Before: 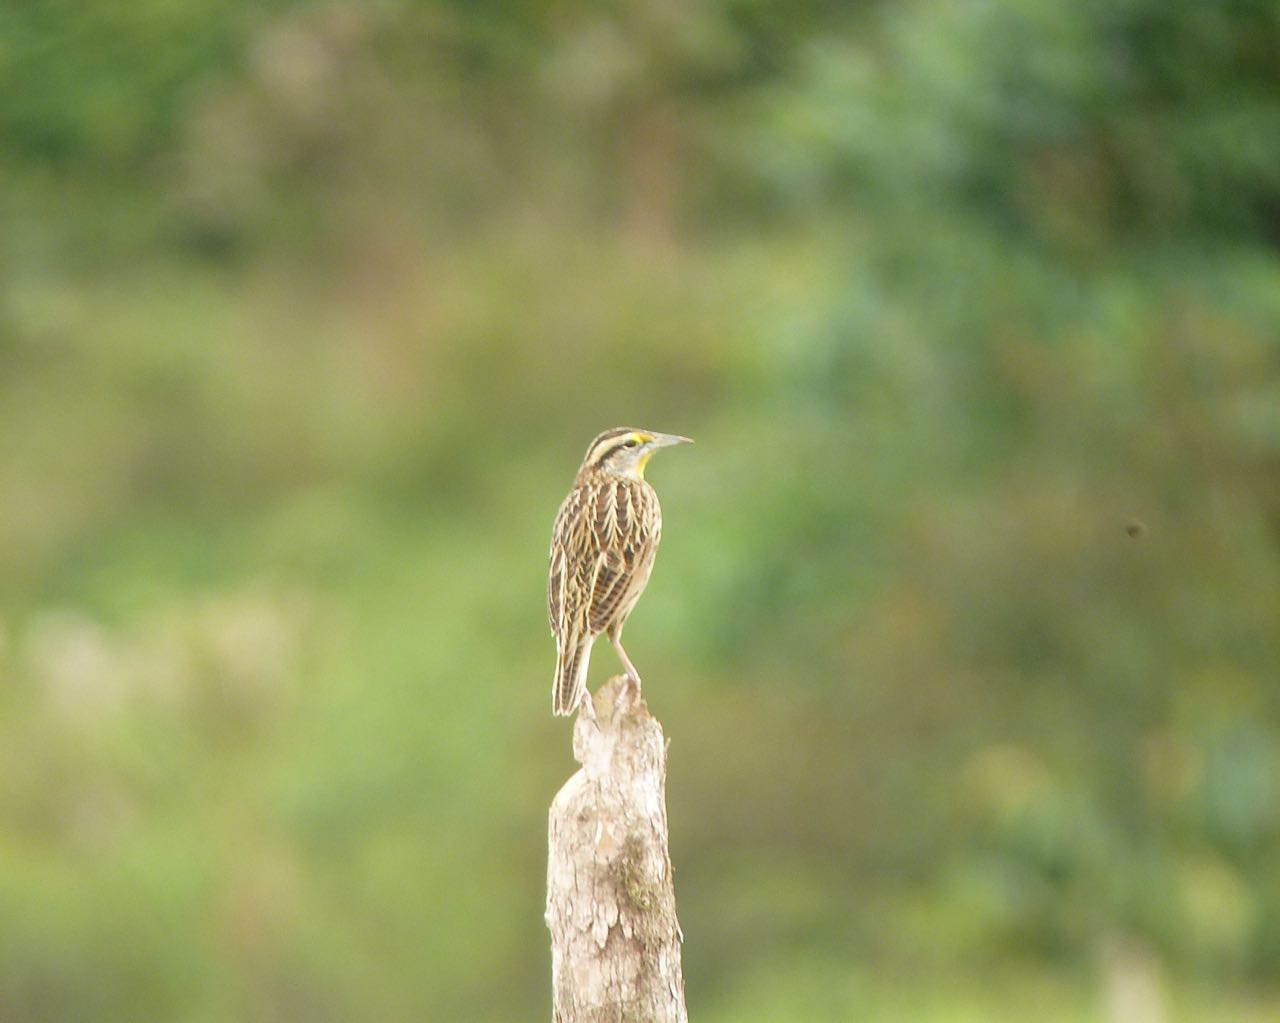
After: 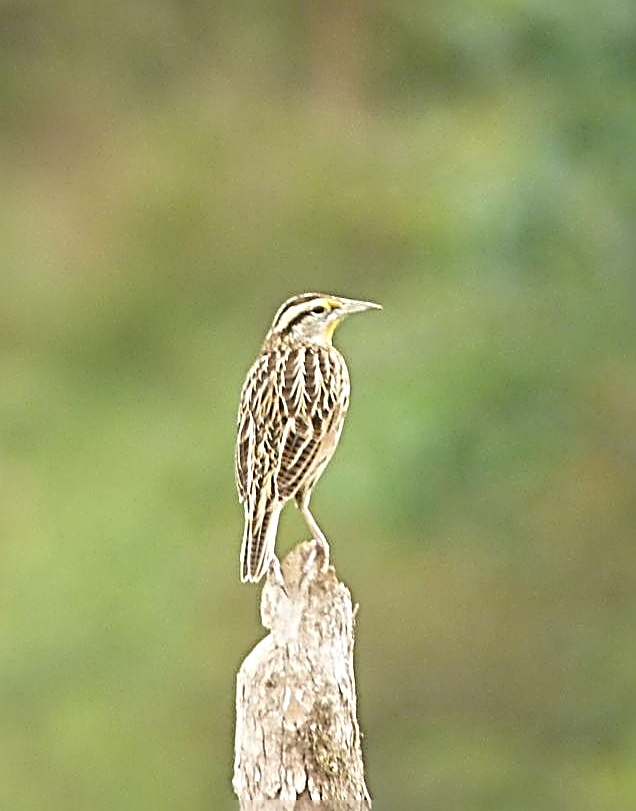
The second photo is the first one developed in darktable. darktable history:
haze removal: strength -0.092, compatibility mode true
crop and rotate: angle 0.022°, left 24.367%, top 13.147%, right 25.848%, bottom 7.455%
sharpen: radius 4.017, amount 1.994
